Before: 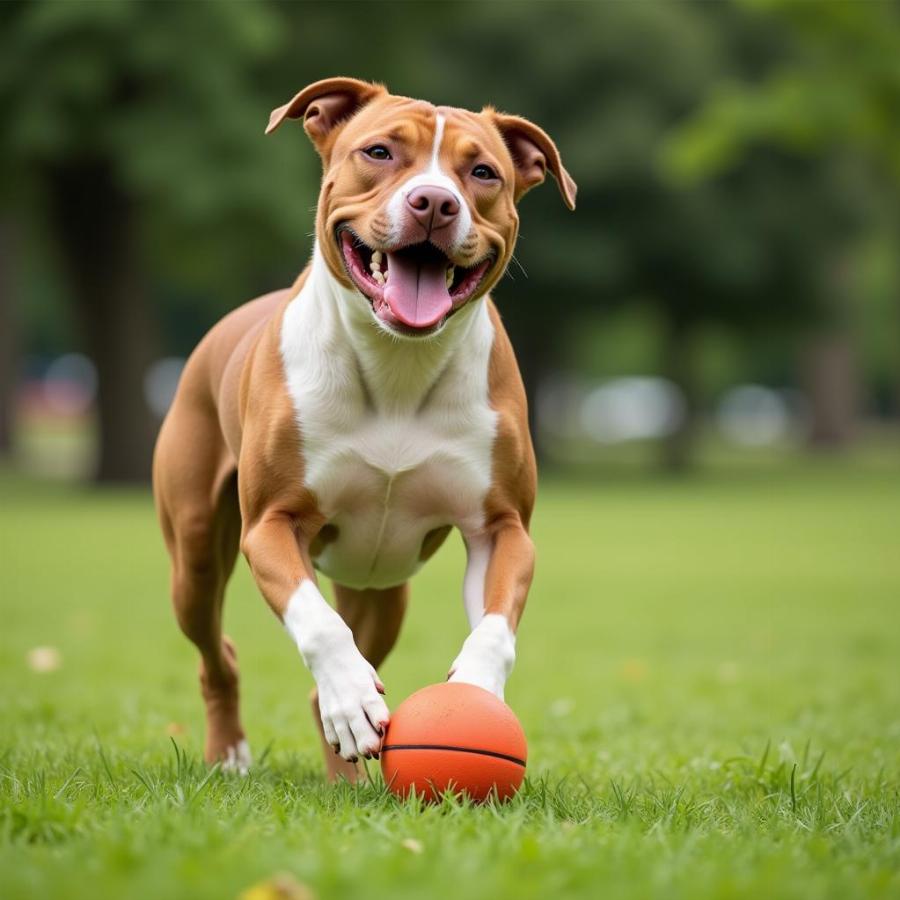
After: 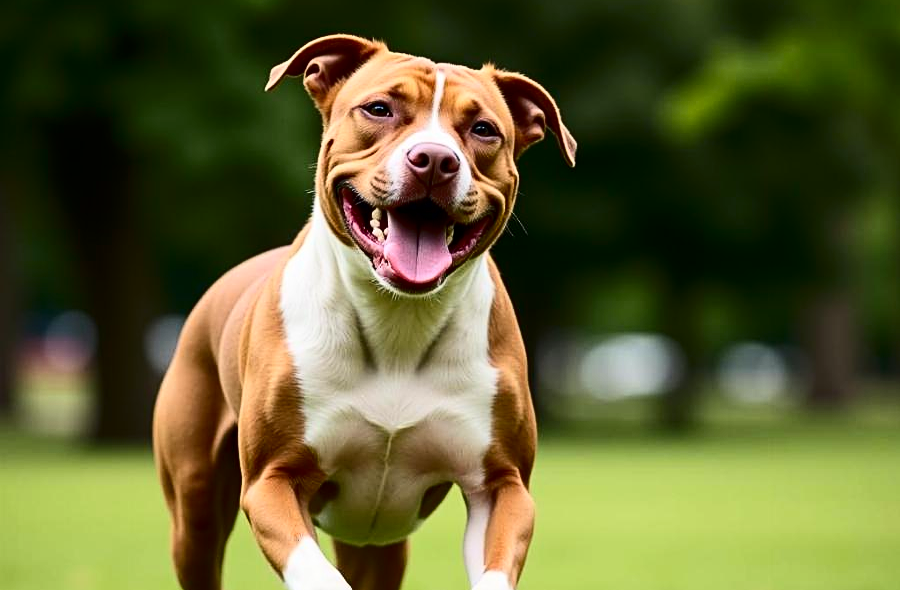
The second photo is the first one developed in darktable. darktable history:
contrast brightness saturation: contrast 0.32, brightness -0.08, saturation 0.17
crop and rotate: top 4.848%, bottom 29.503%
sharpen: on, module defaults
